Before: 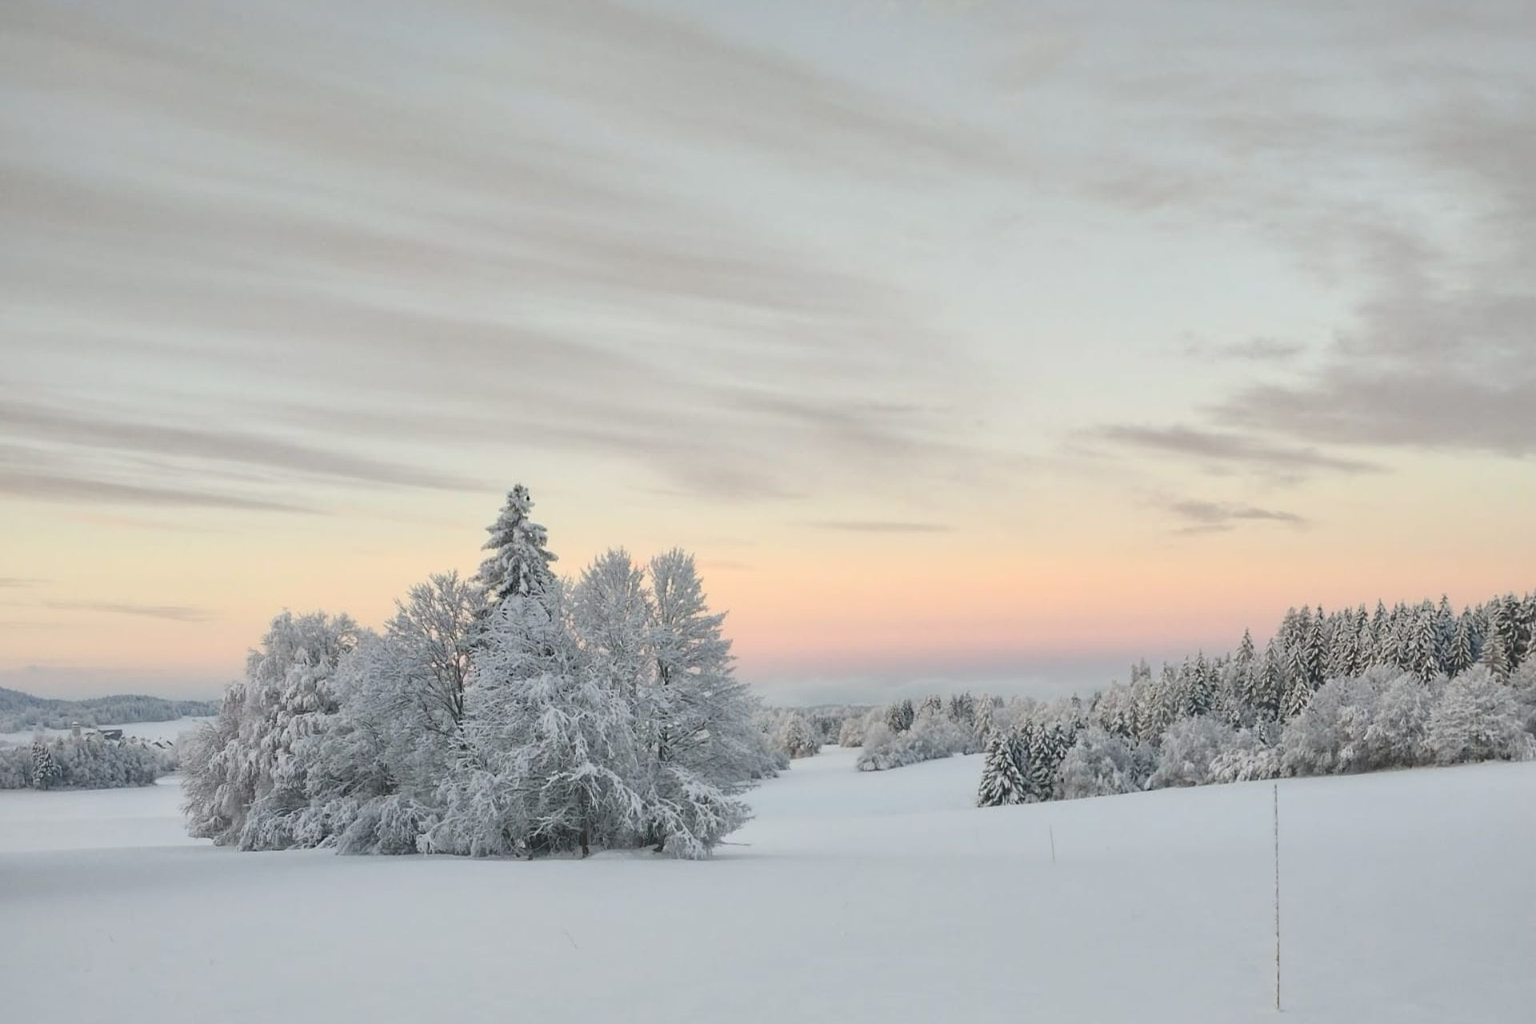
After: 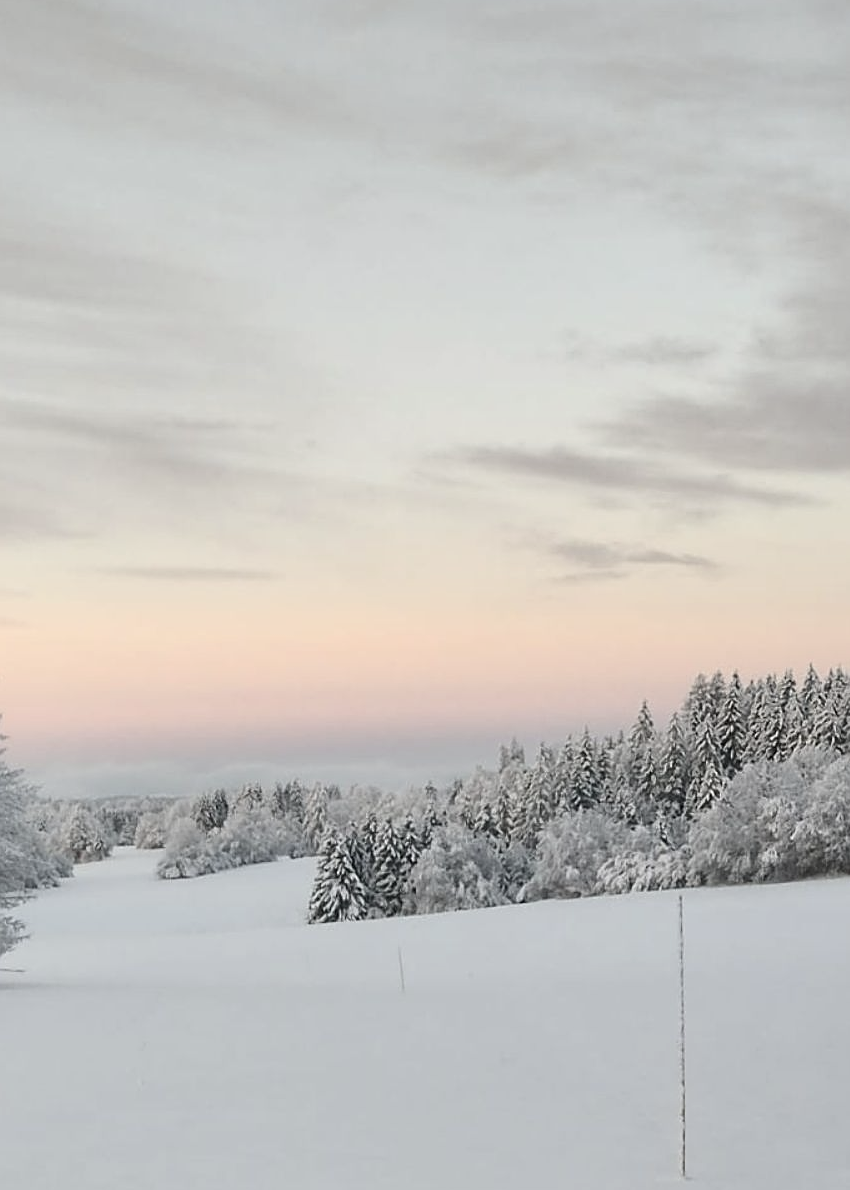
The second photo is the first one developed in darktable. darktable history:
exposure: compensate highlight preservation false
crop: left 47.628%, top 6.643%, right 7.874%
sharpen: on, module defaults
contrast brightness saturation: contrast 0.1, saturation -0.36
